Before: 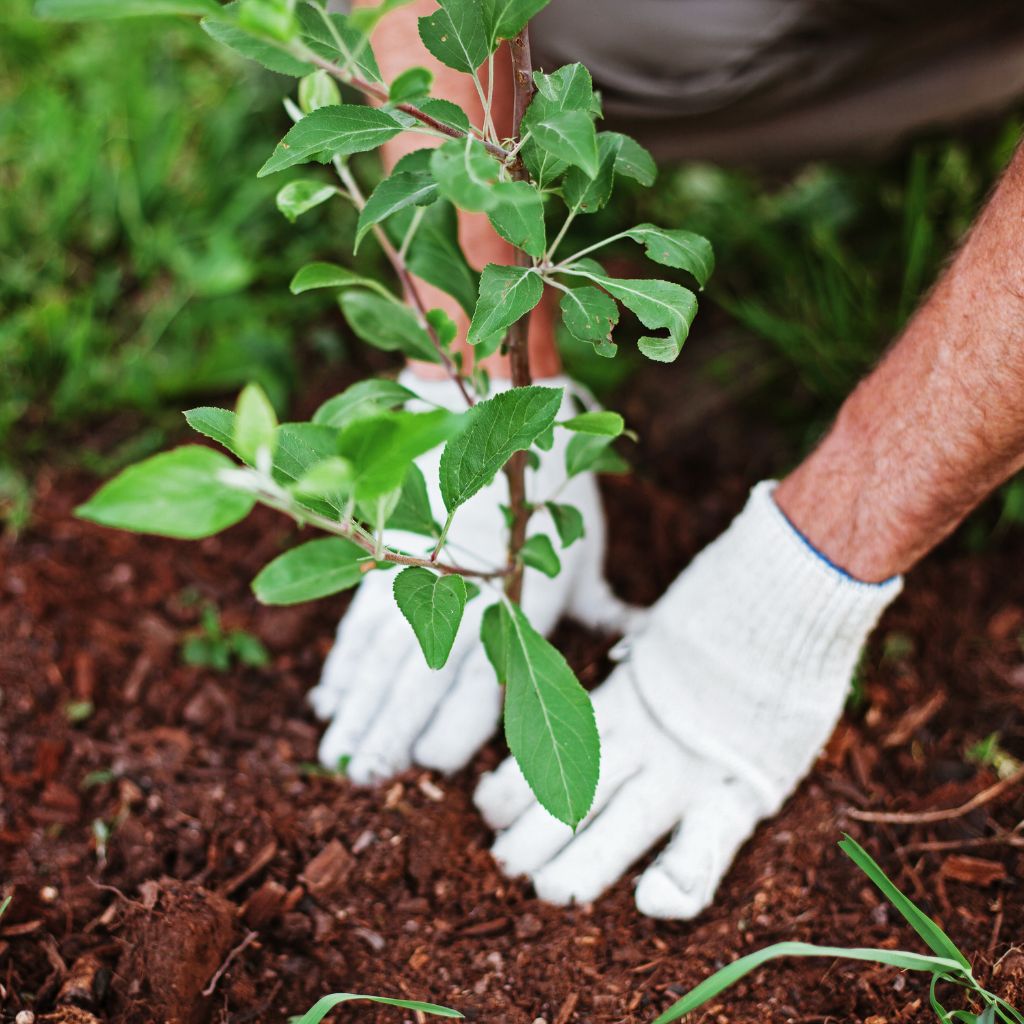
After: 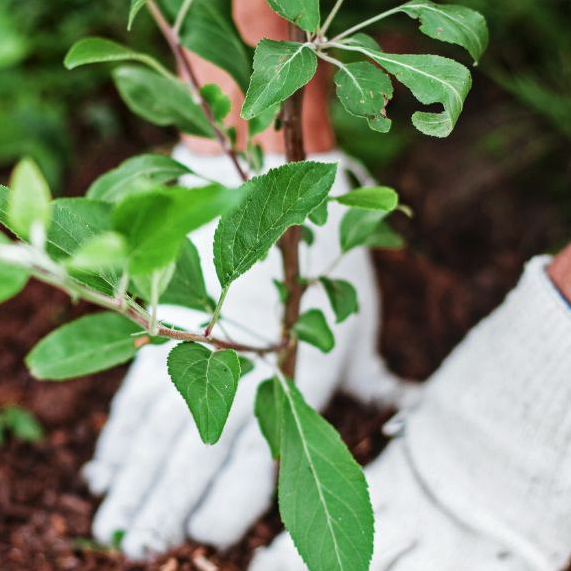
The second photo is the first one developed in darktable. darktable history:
crop and rotate: left 22.13%, top 22.054%, right 22.026%, bottom 22.102%
local contrast: on, module defaults
